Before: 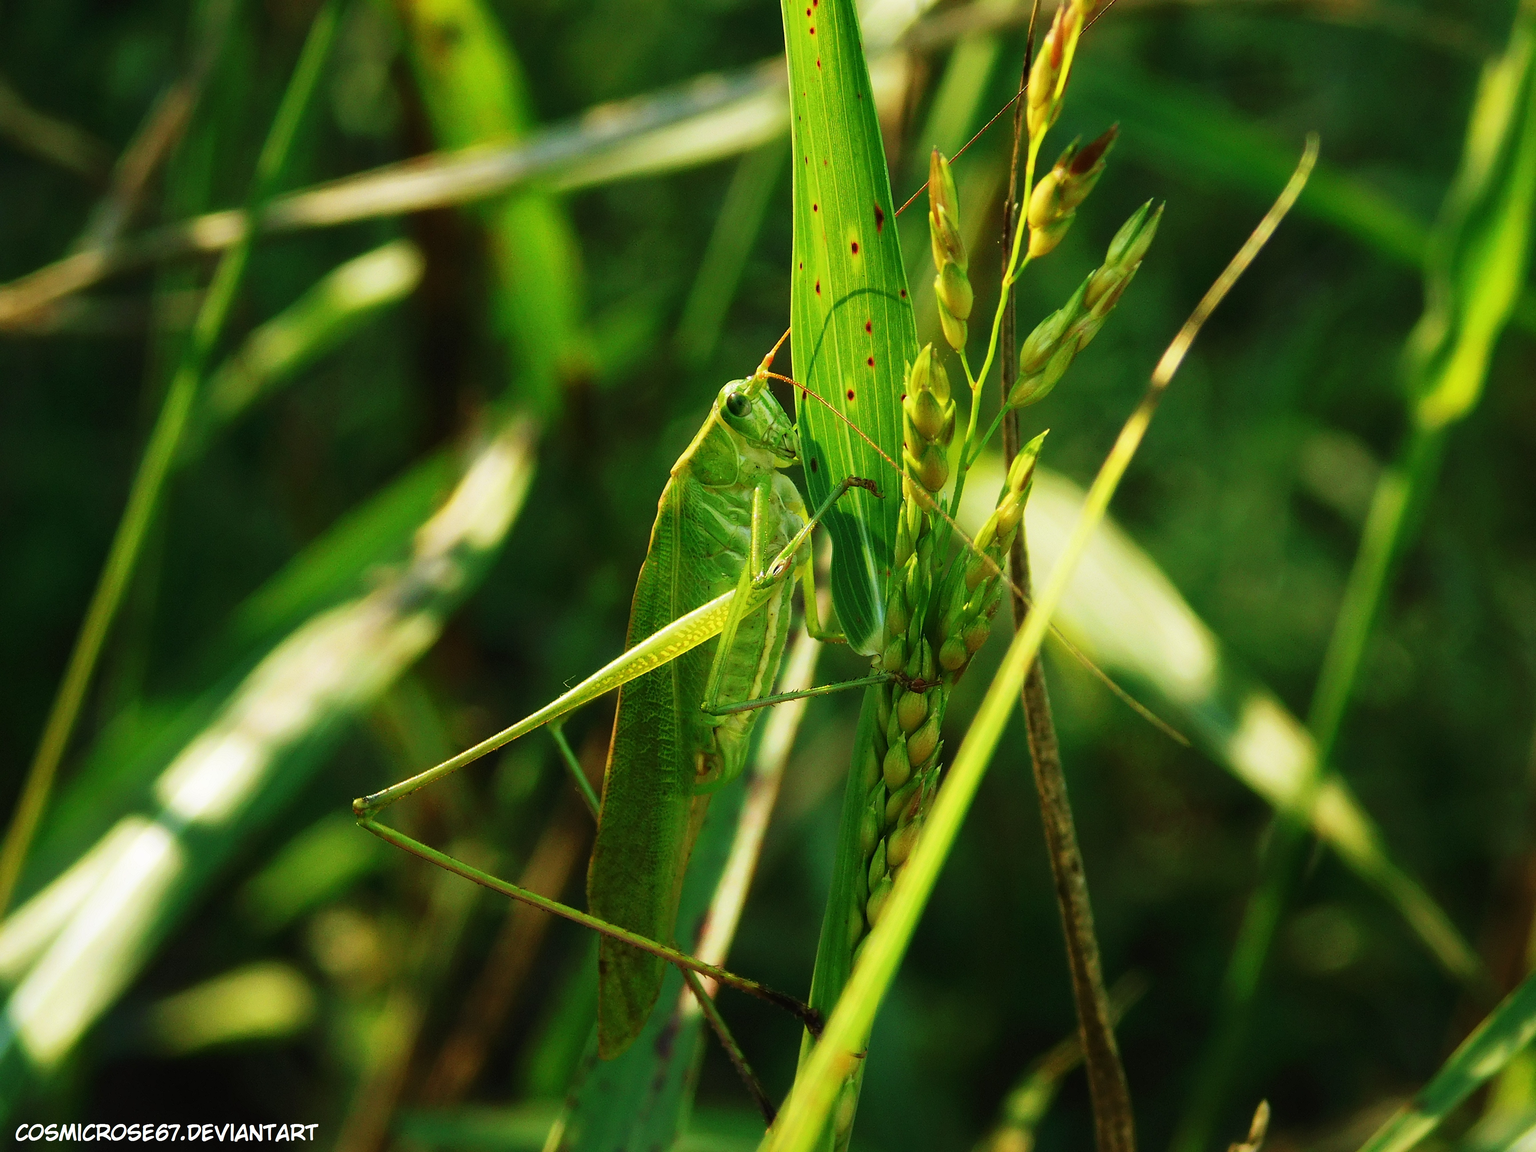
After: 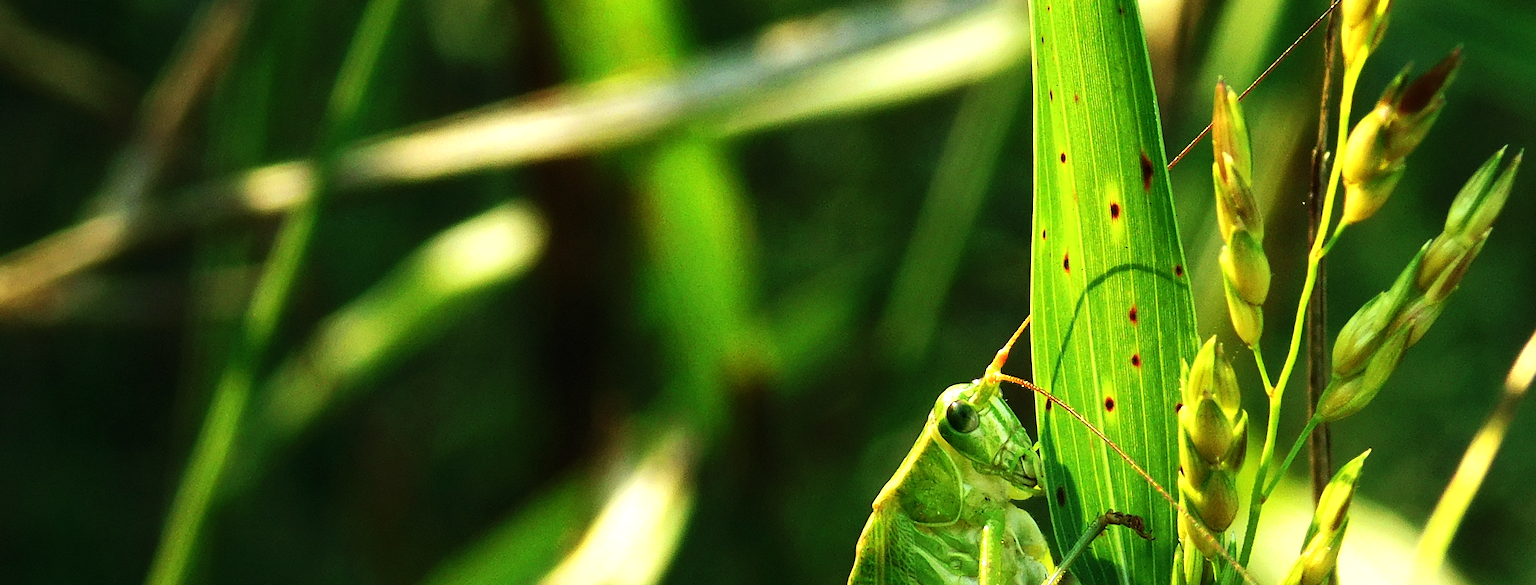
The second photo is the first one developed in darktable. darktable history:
crop: left 0.519%, top 7.651%, right 23.475%, bottom 53.737%
tone equalizer: -8 EV -0.753 EV, -7 EV -0.672 EV, -6 EV -0.591 EV, -5 EV -0.371 EV, -3 EV 0.4 EV, -2 EV 0.6 EV, -1 EV 0.69 EV, +0 EV 0.724 EV, edges refinement/feathering 500, mask exposure compensation -1.57 EV, preserve details no
